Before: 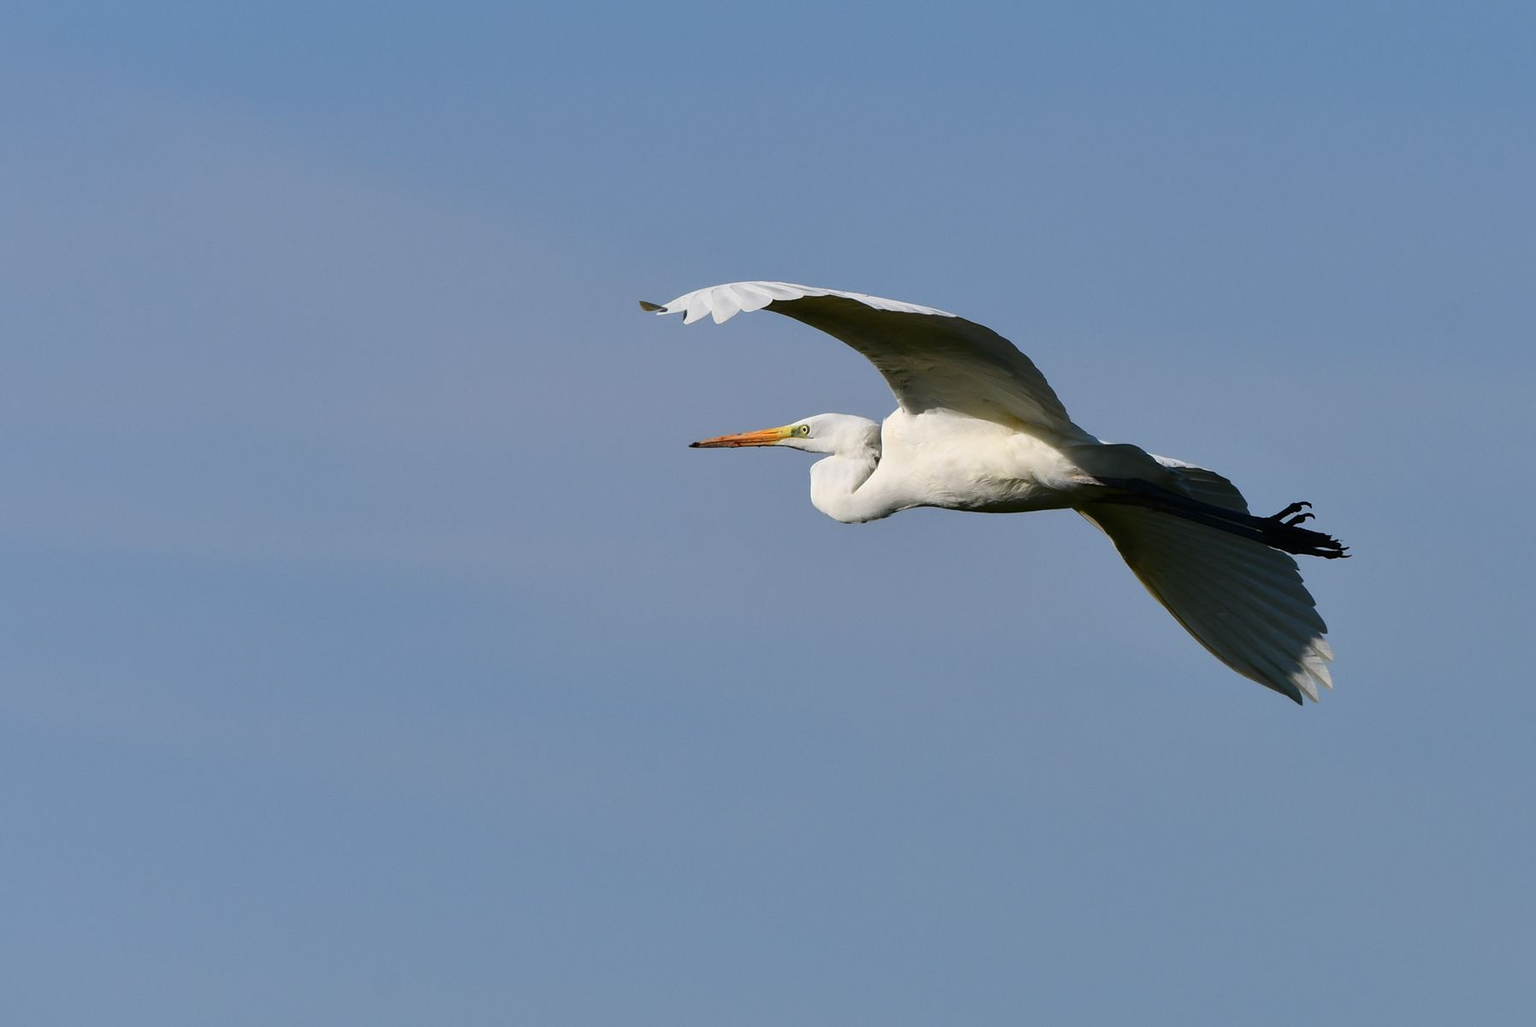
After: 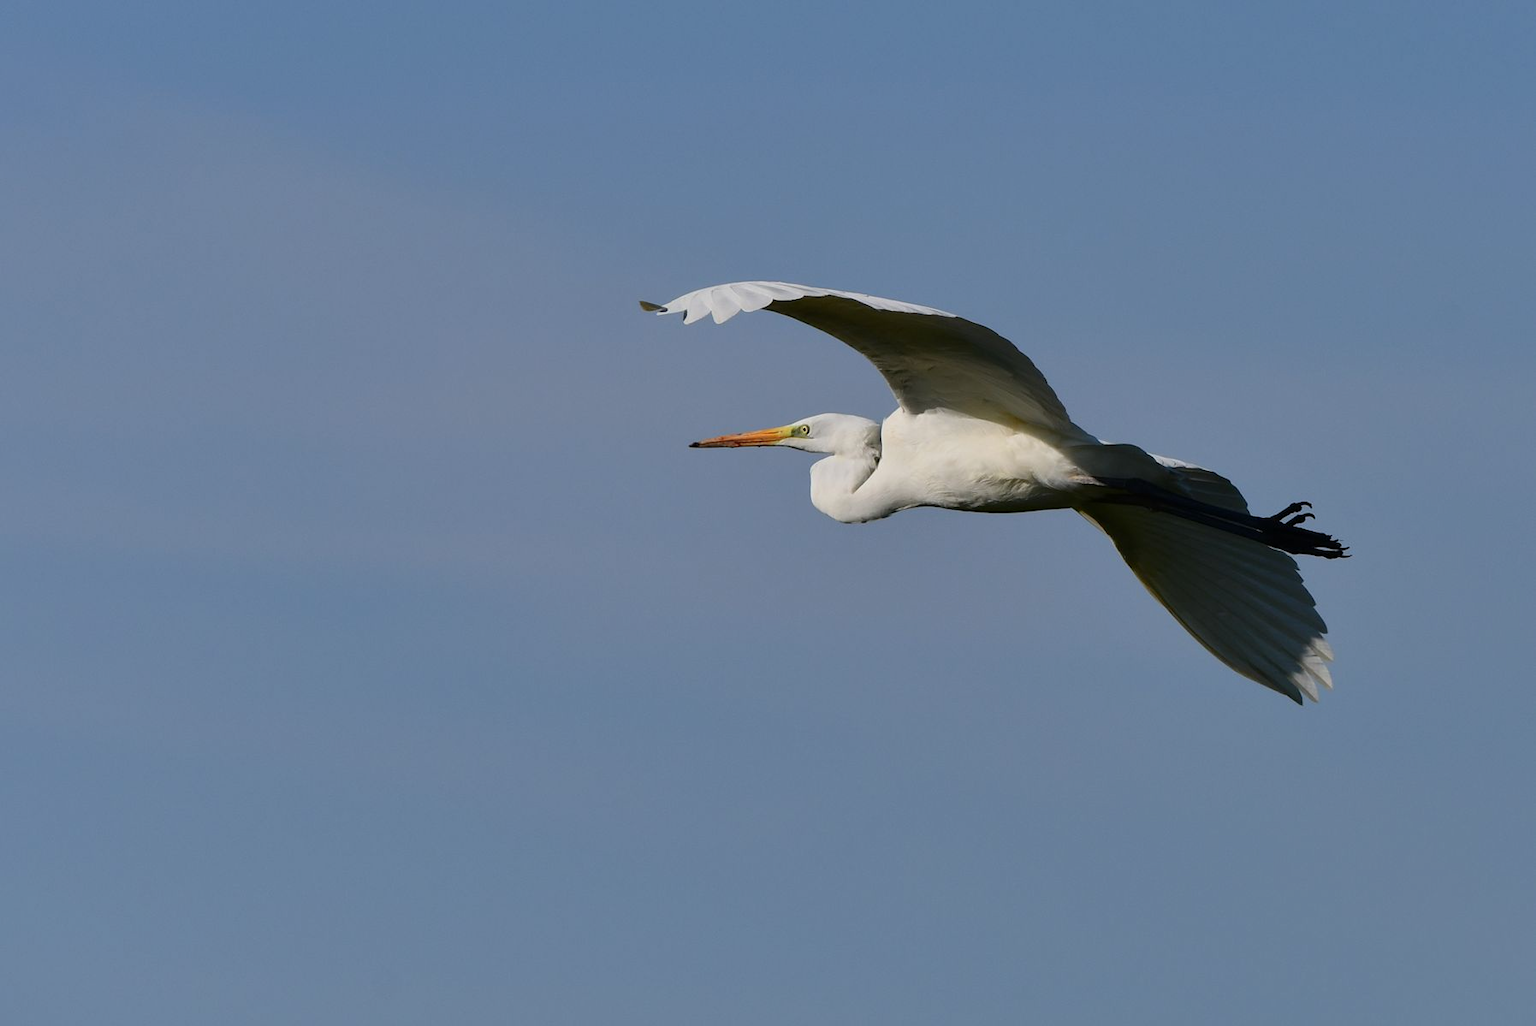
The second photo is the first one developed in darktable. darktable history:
contrast brightness saturation: saturation -0.052
shadows and highlights: radius 120.24, shadows 21.69, white point adjustment -9.68, highlights -13.99, soften with gaussian
